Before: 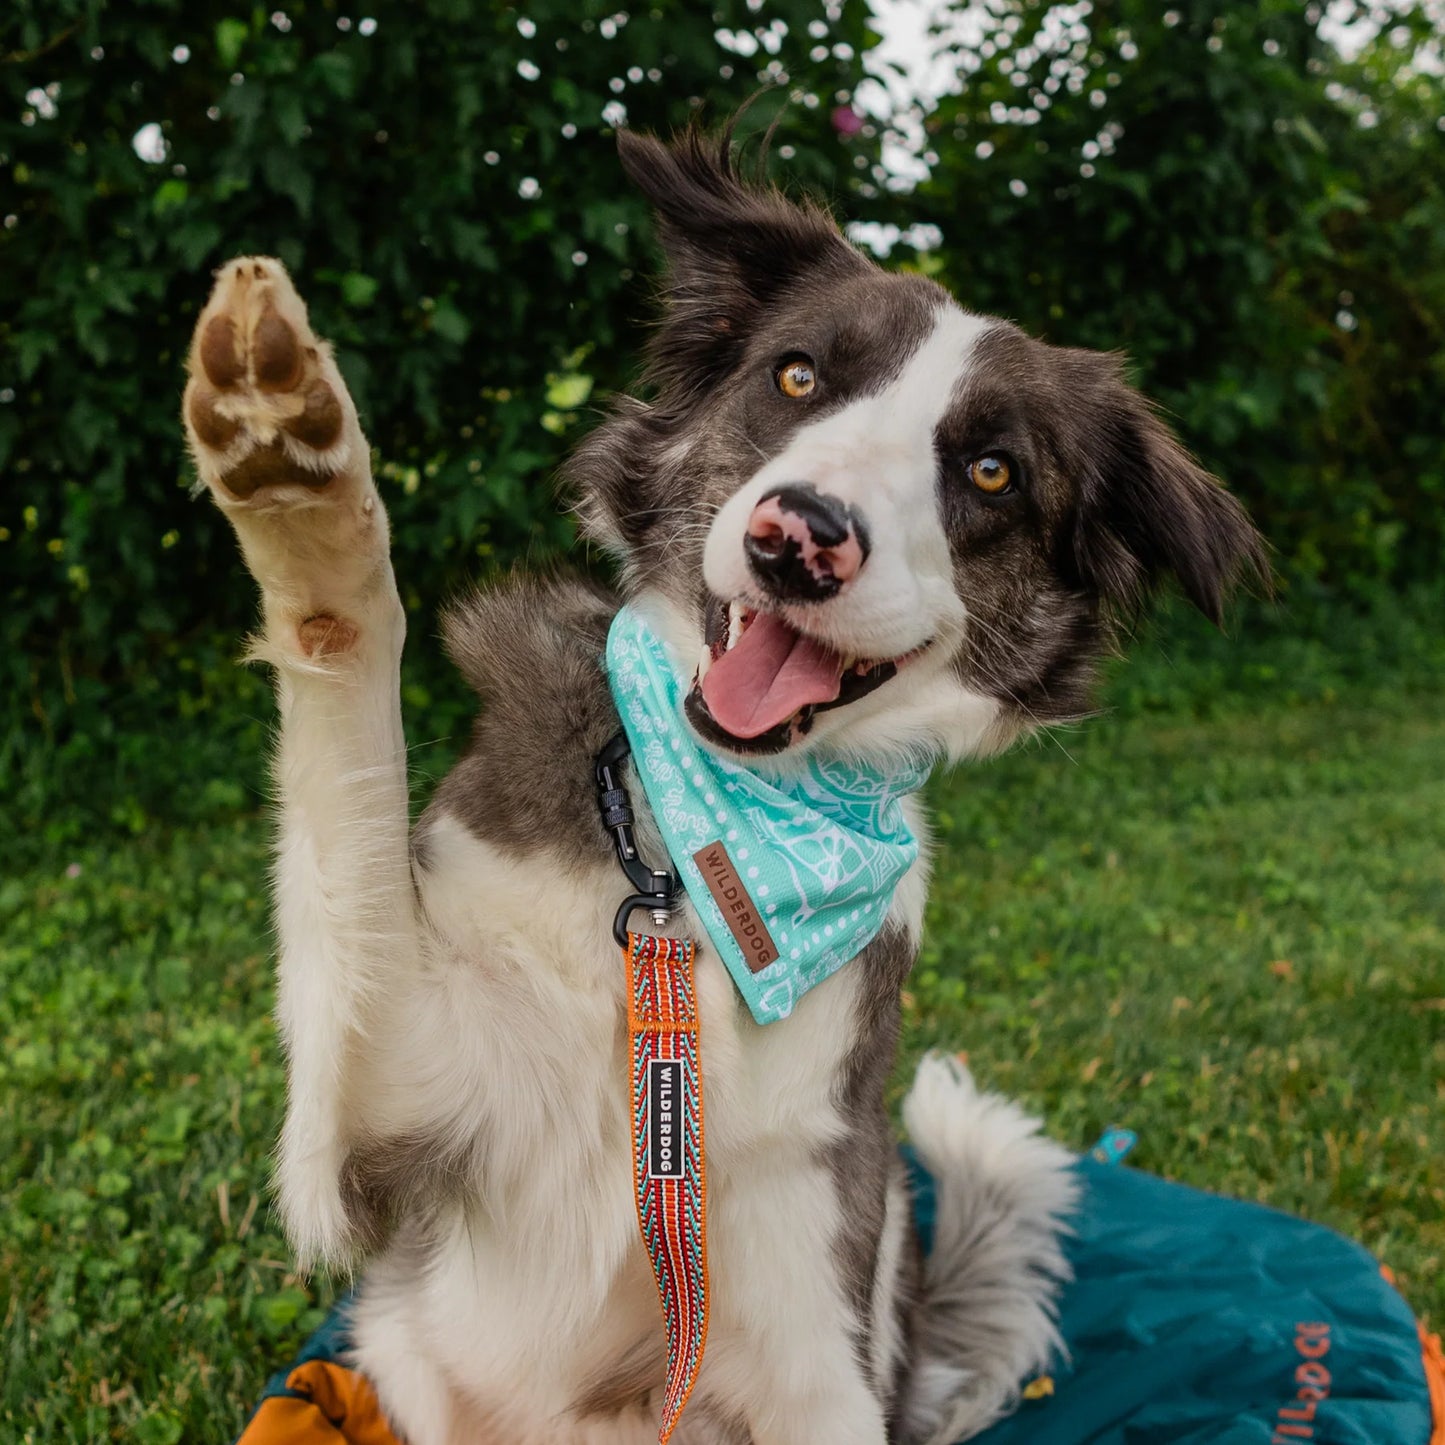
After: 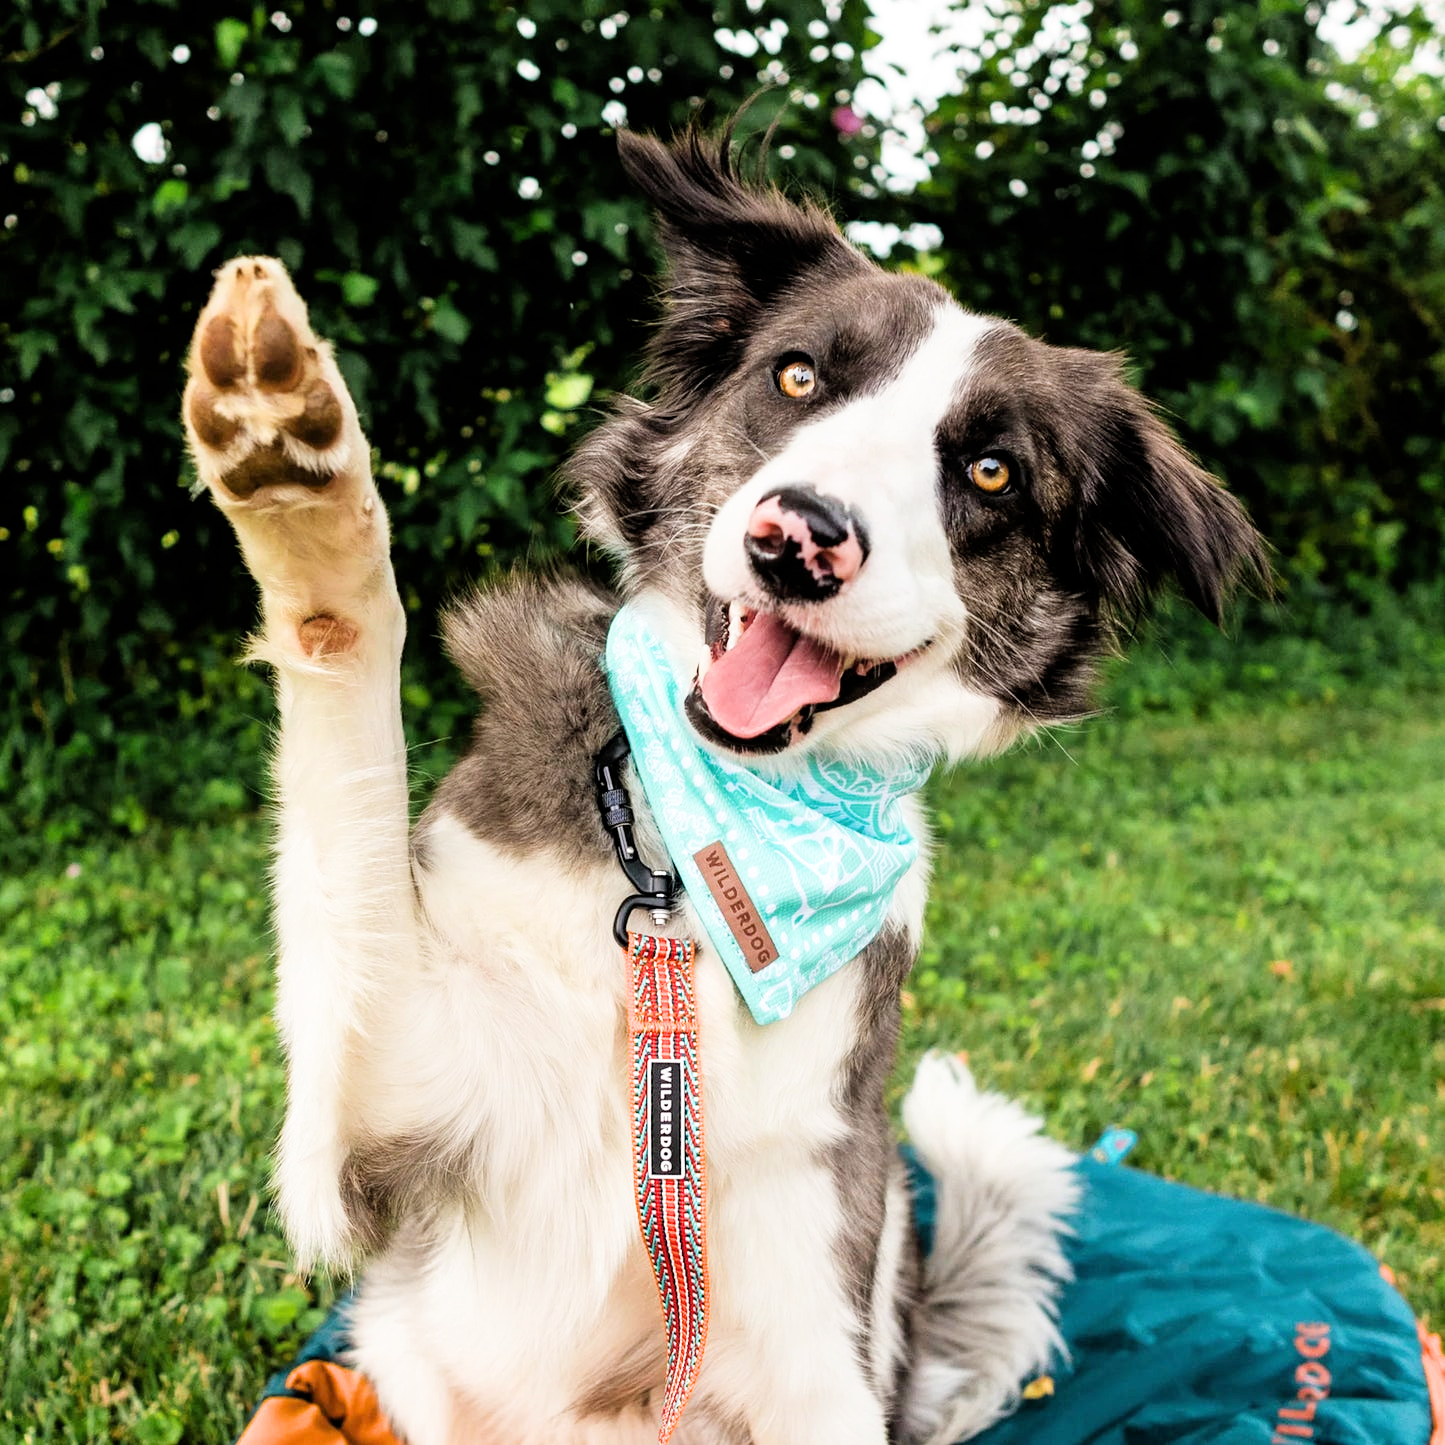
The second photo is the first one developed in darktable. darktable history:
exposure: black level correction 0, exposure 1.388 EV, compensate exposure bias true, compensate highlight preservation false
filmic rgb: black relative exposure -5 EV, white relative exposure 3.5 EV, hardness 3.19, contrast 1.2, highlights saturation mix -50%
